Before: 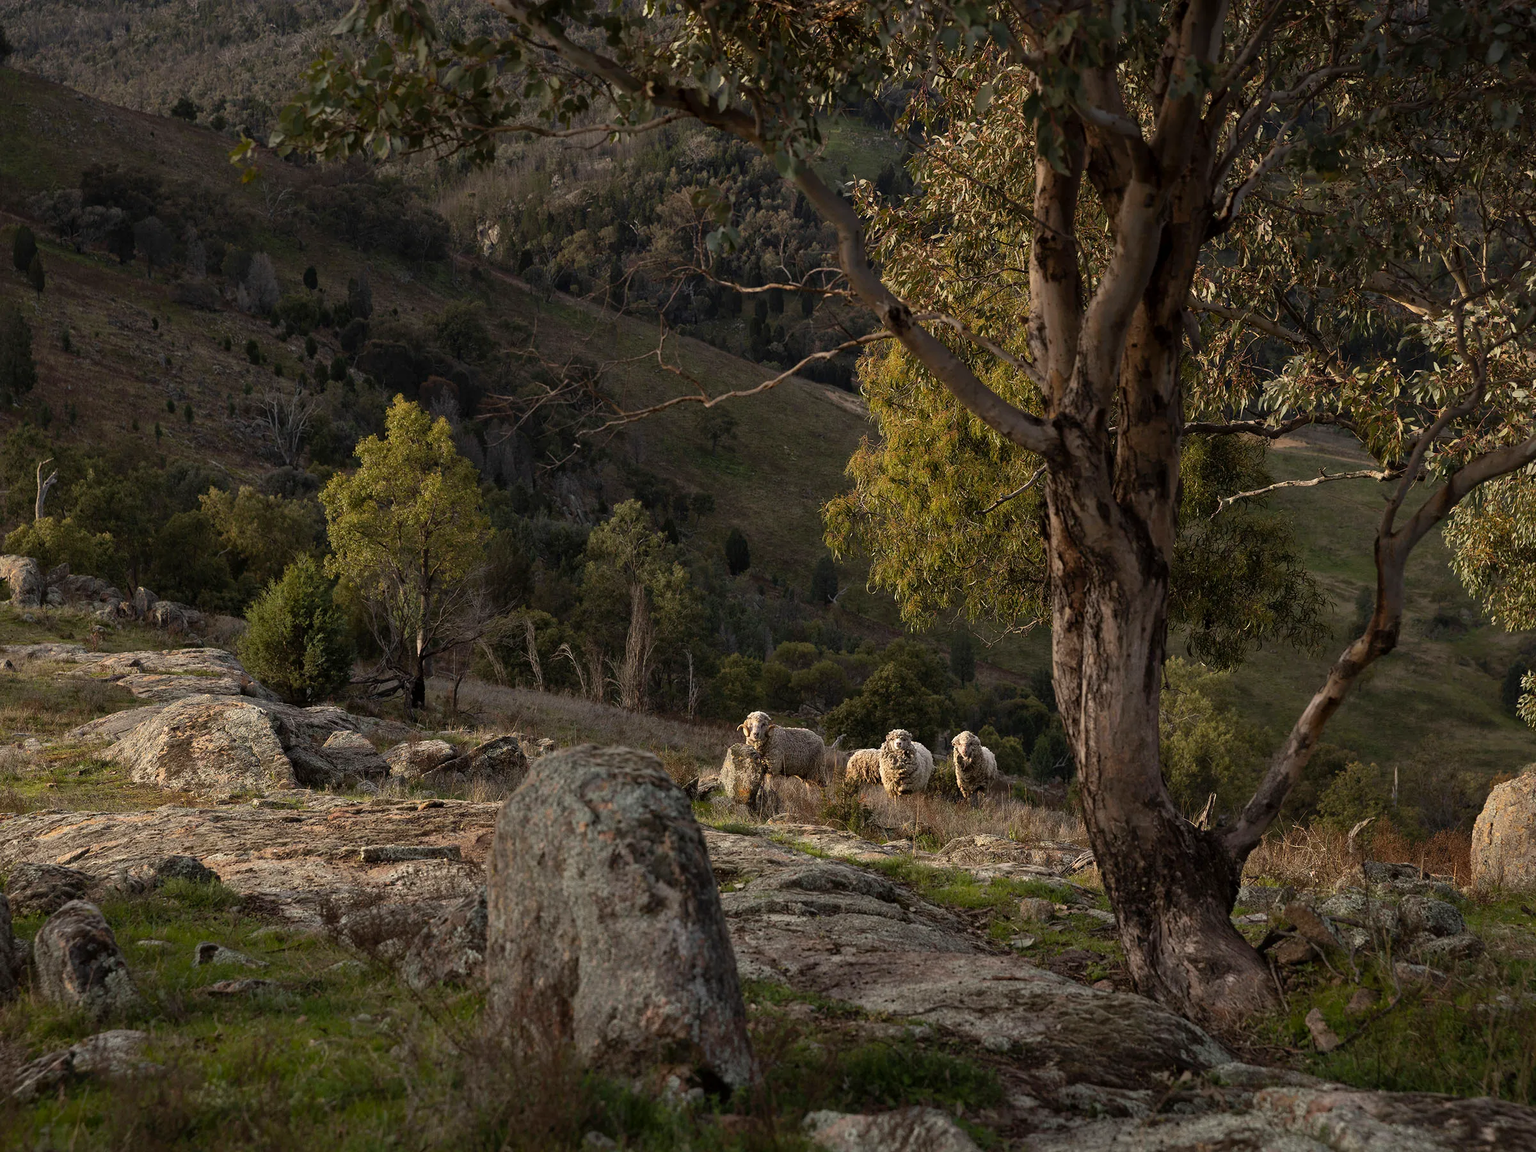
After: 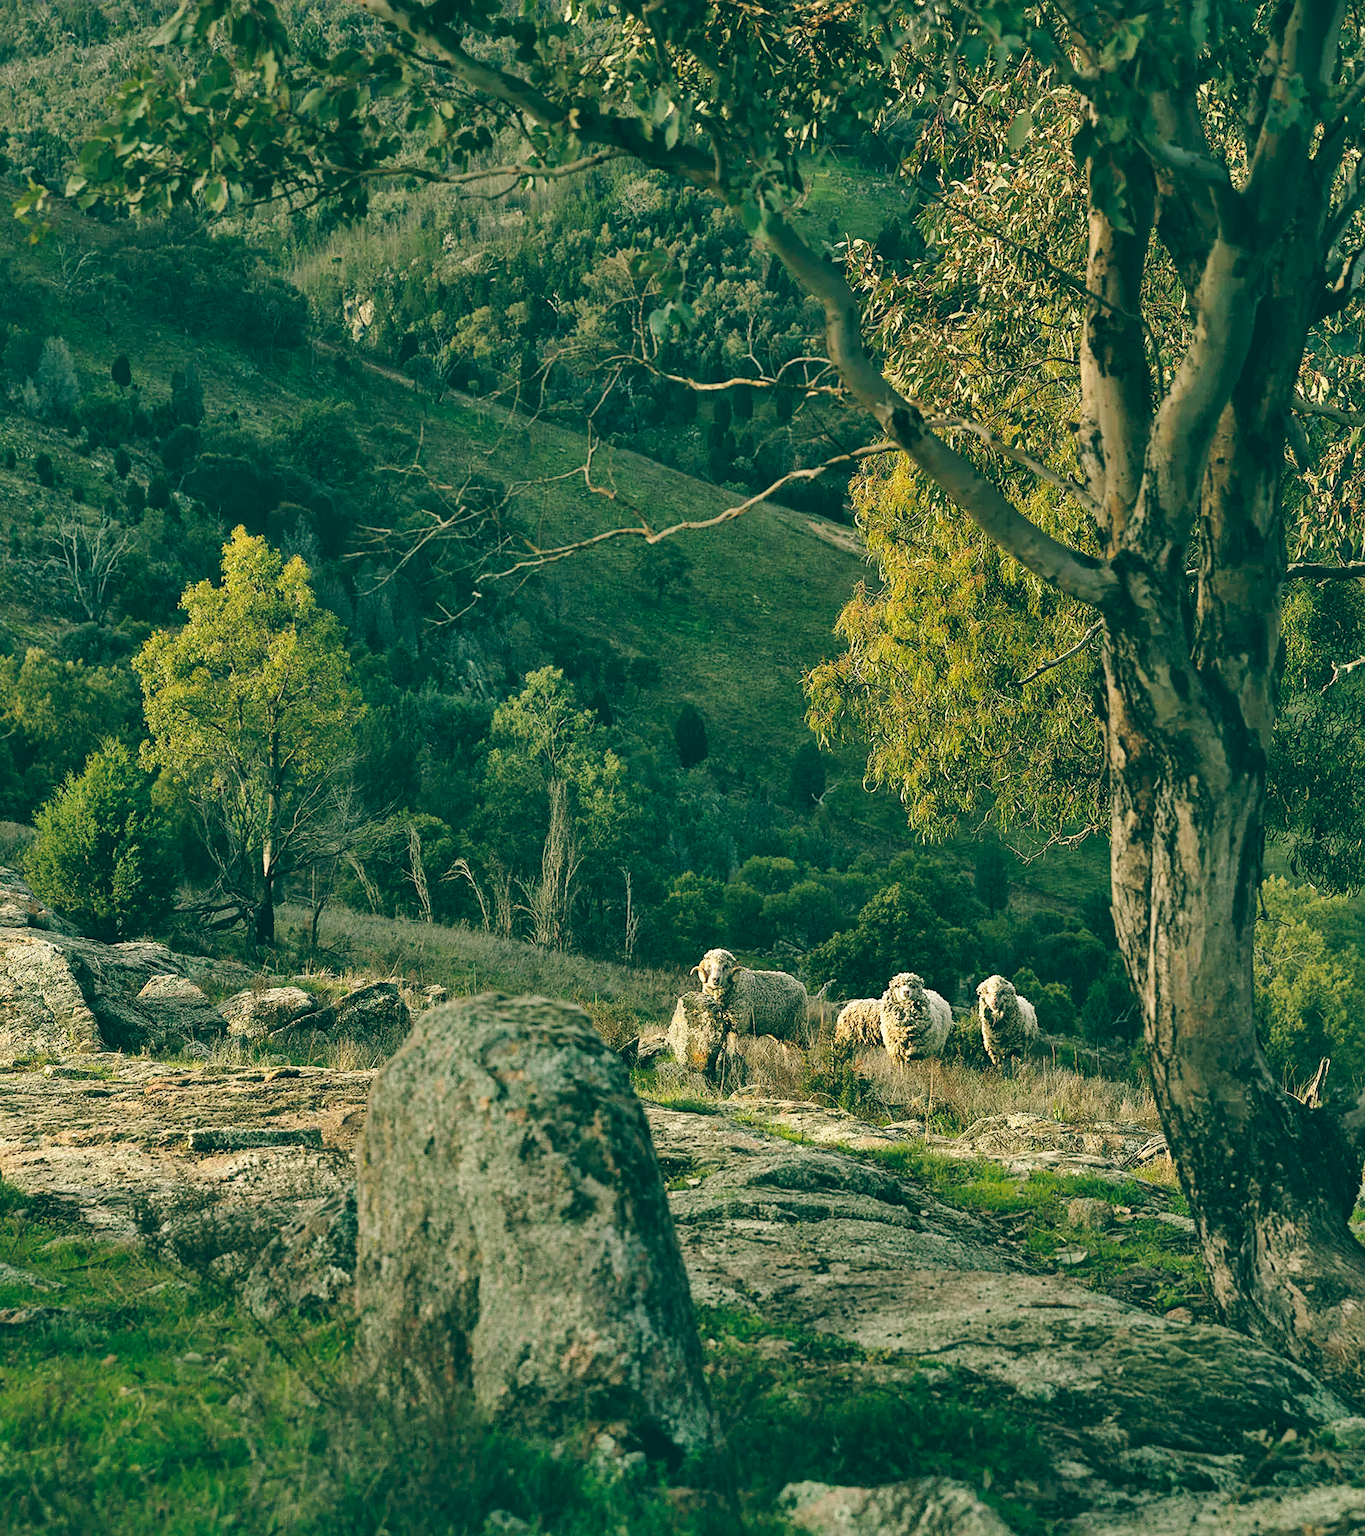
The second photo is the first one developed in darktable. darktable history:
shadows and highlights: soften with gaussian
tone equalizer: -8 EV -1.84 EV, -7 EV -1.16 EV, -6 EV -1.62 EV, smoothing diameter 25%, edges refinement/feathering 10, preserve details guided filter
color balance: lift [1.005, 0.99, 1.007, 1.01], gamma [1, 1.034, 1.032, 0.966], gain [0.873, 1.055, 1.067, 0.933]
sharpen: amount 0.2
crop and rotate: left 14.292%, right 19.041%
contrast brightness saturation: brightness 0.13
base curve: curves: ch0 [(0, 0) (0.028, 0.03) (0.121, 0.232) (0.46, 0.748) (0.859, 0.968) (1, 1)], preserve colors none
